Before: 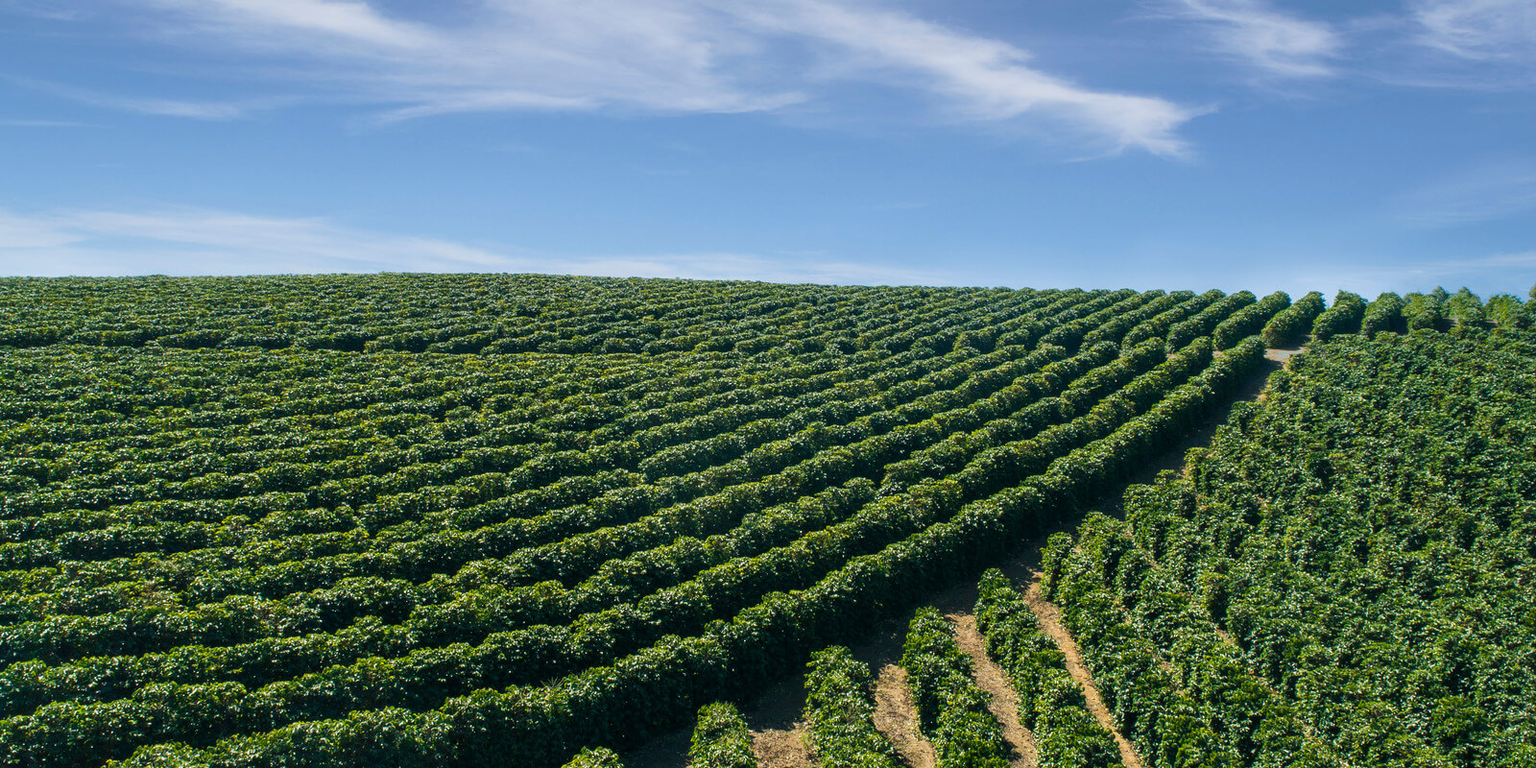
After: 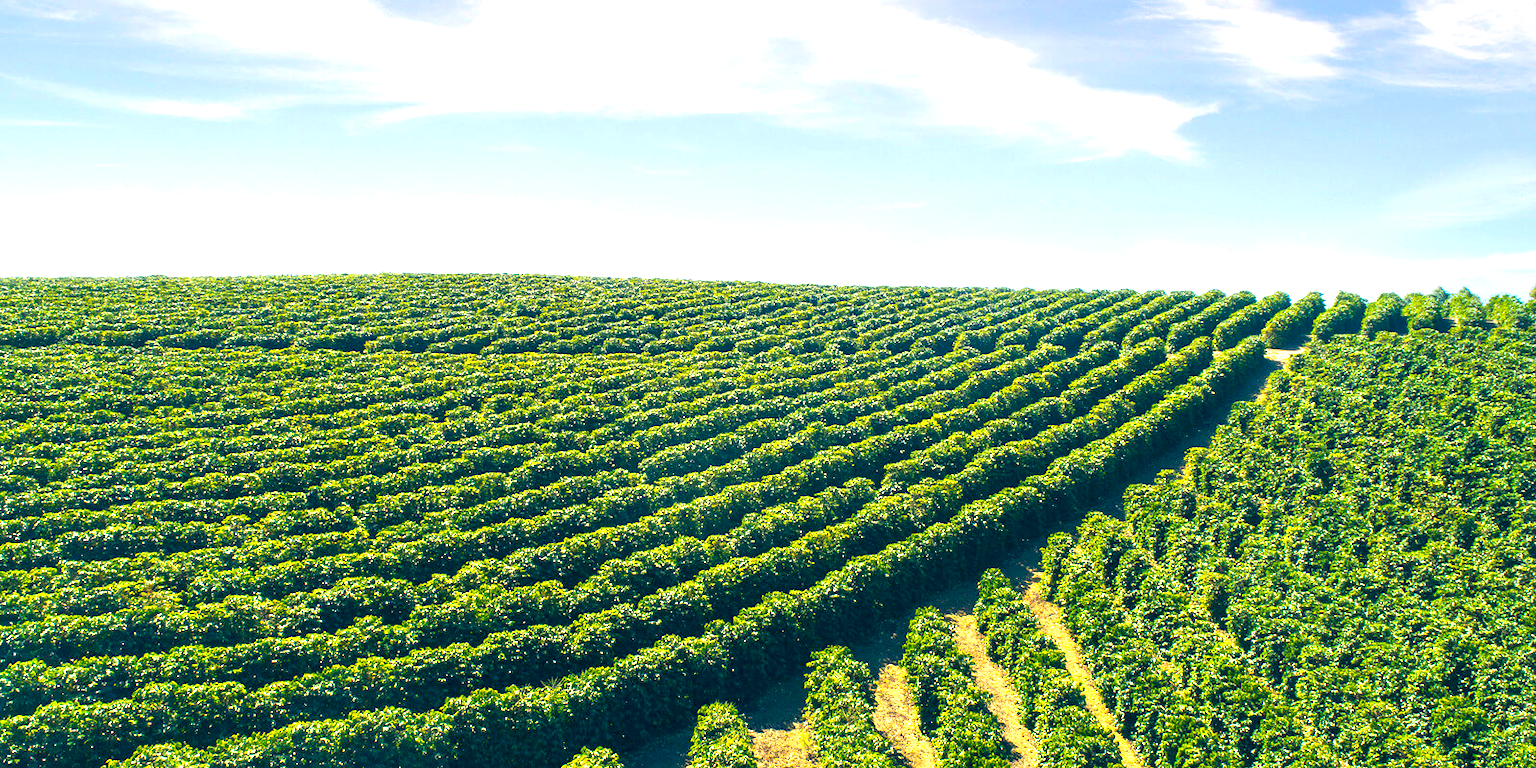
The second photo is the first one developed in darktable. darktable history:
exposure: black level correction 0, exposure 1.55 EV, compensate exposure bias true, compensate highlight preservation false
color balance: output saturation 120%
color correction: highlights a* 10.32, highlights b* 14.66, shadows a* -9.59, shadows b* -15.02
